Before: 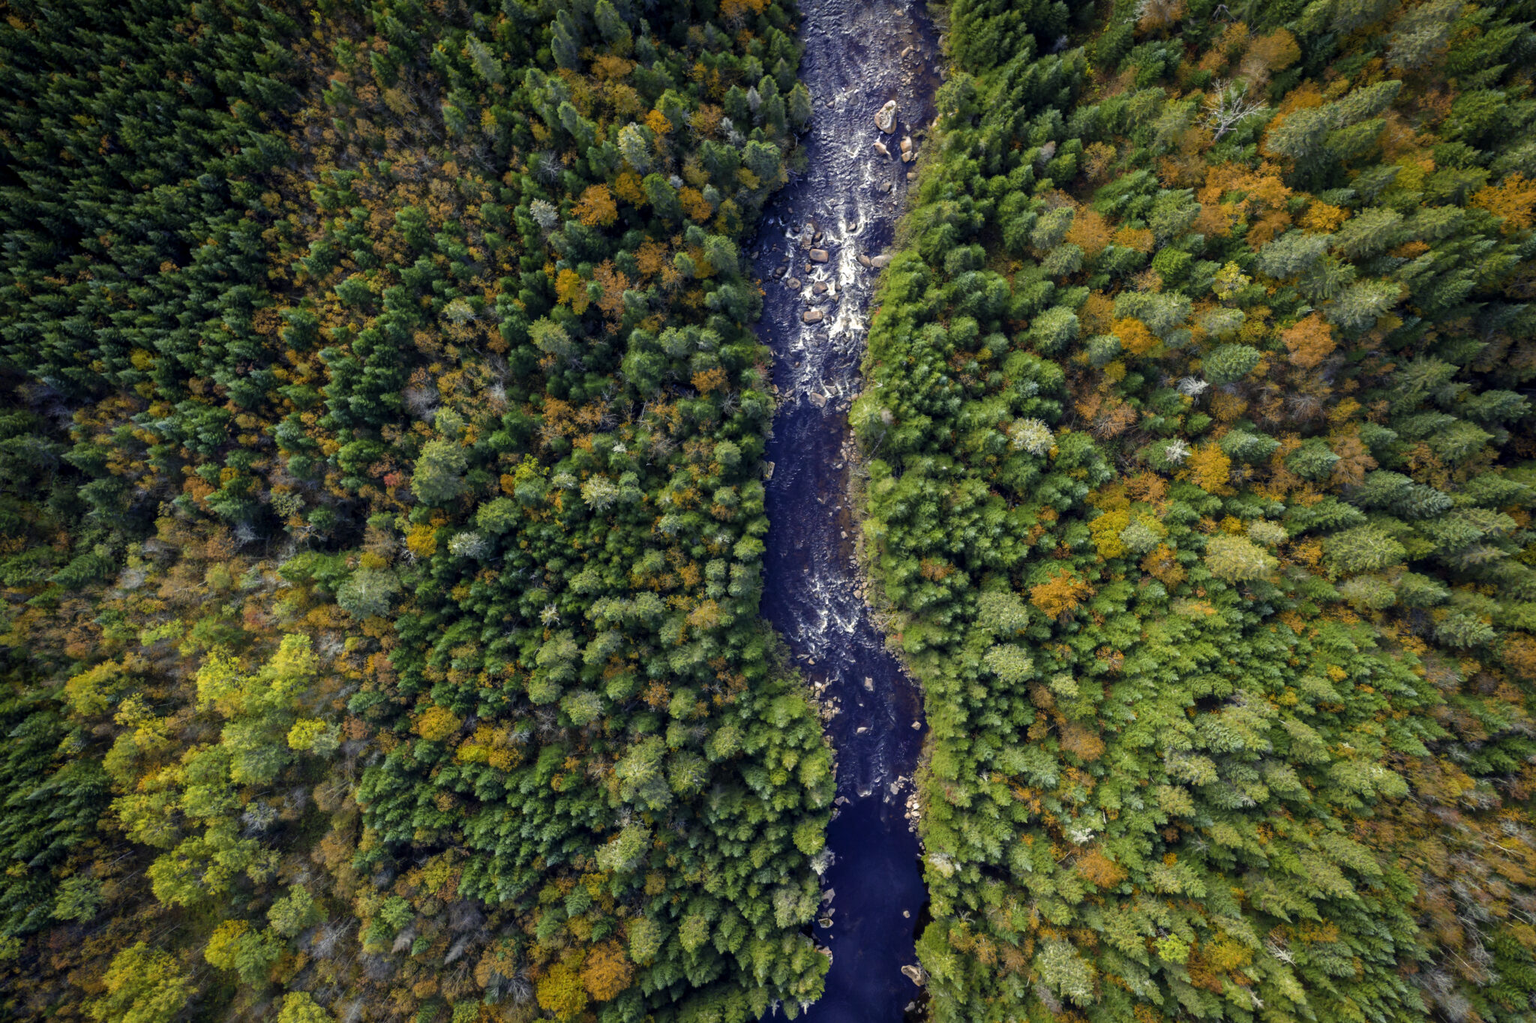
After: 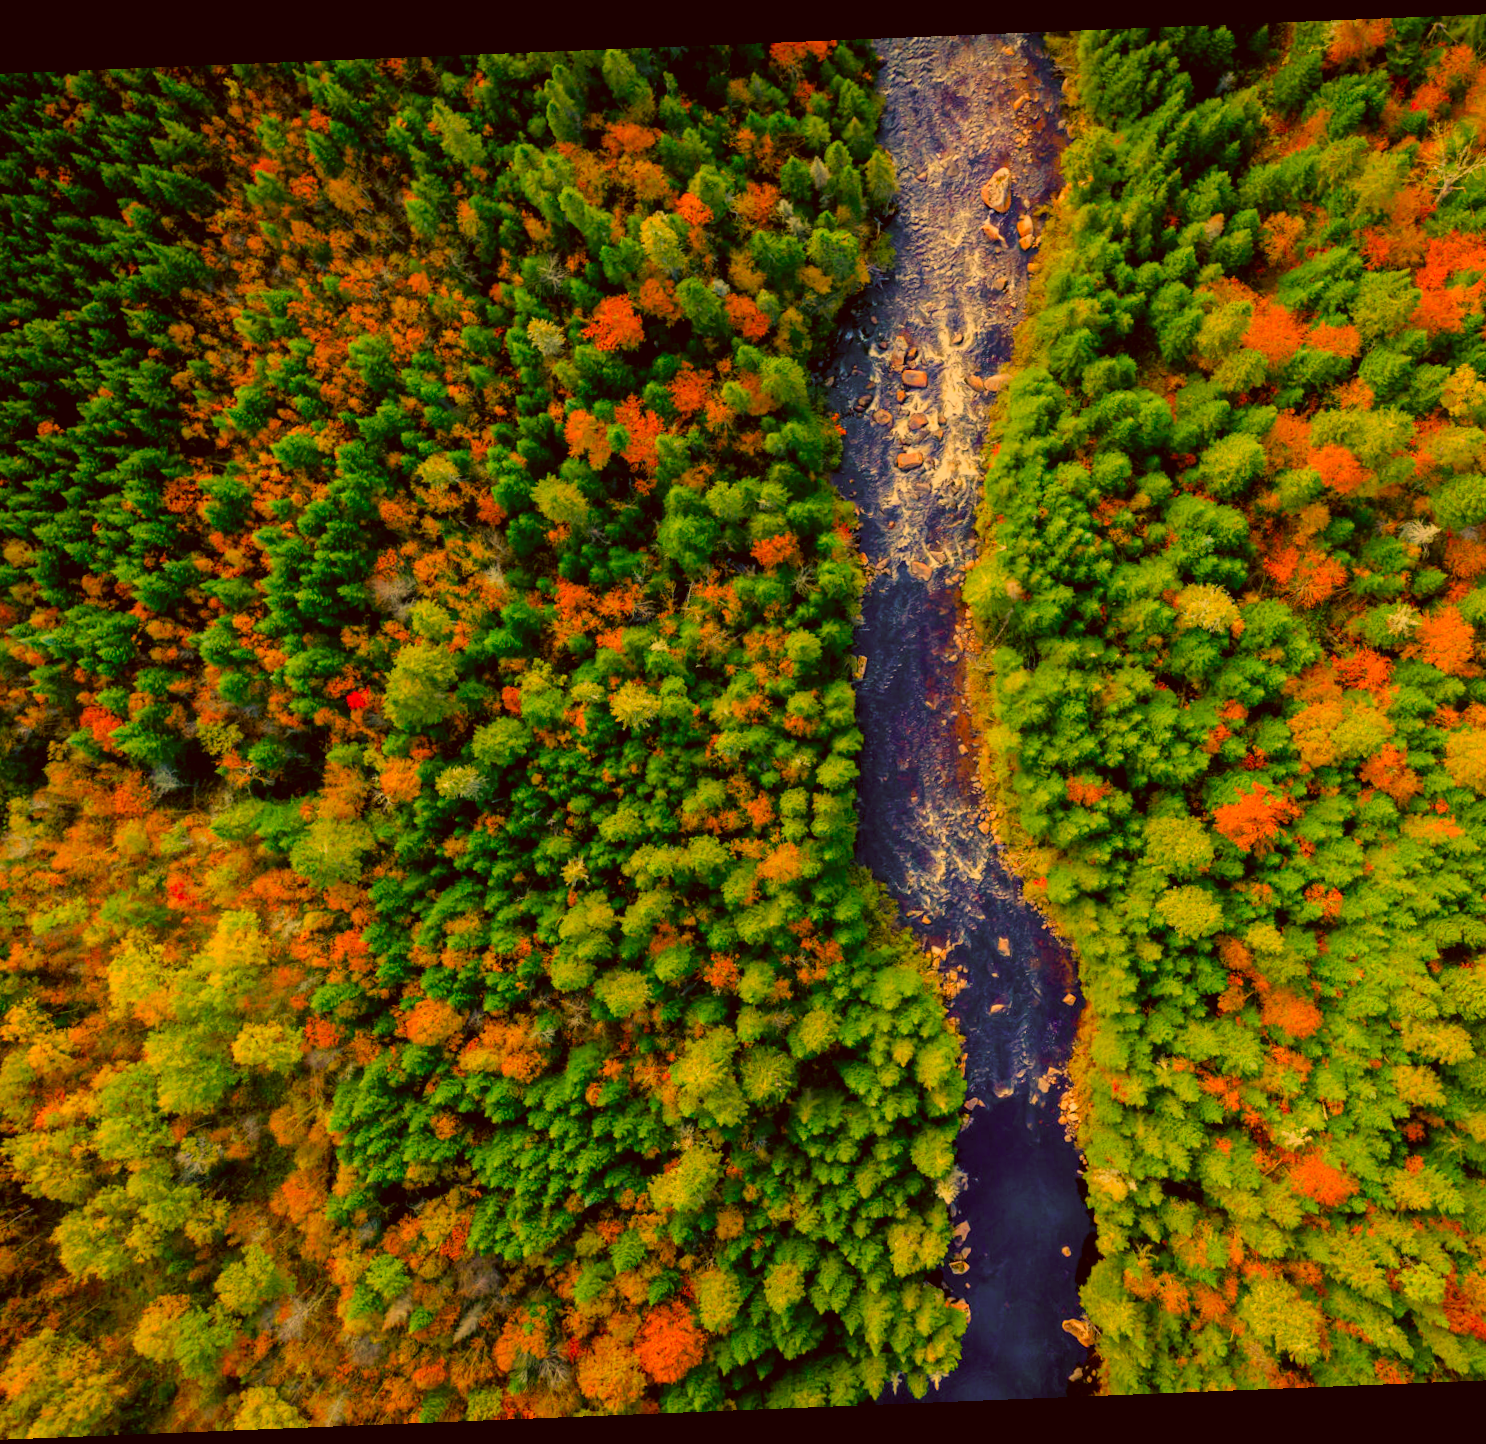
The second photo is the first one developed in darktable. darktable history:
crop and rotate: left 9.061%, right 20.142%
filmic rgb: hardness 4.17
rotate and perspective: rotation -2.29°, automatic cropping off
color correction: highlights a* 10.44, highlights b* 30.04, shadows a* 2.73, shadows b* 17.51, saturation 1.72
